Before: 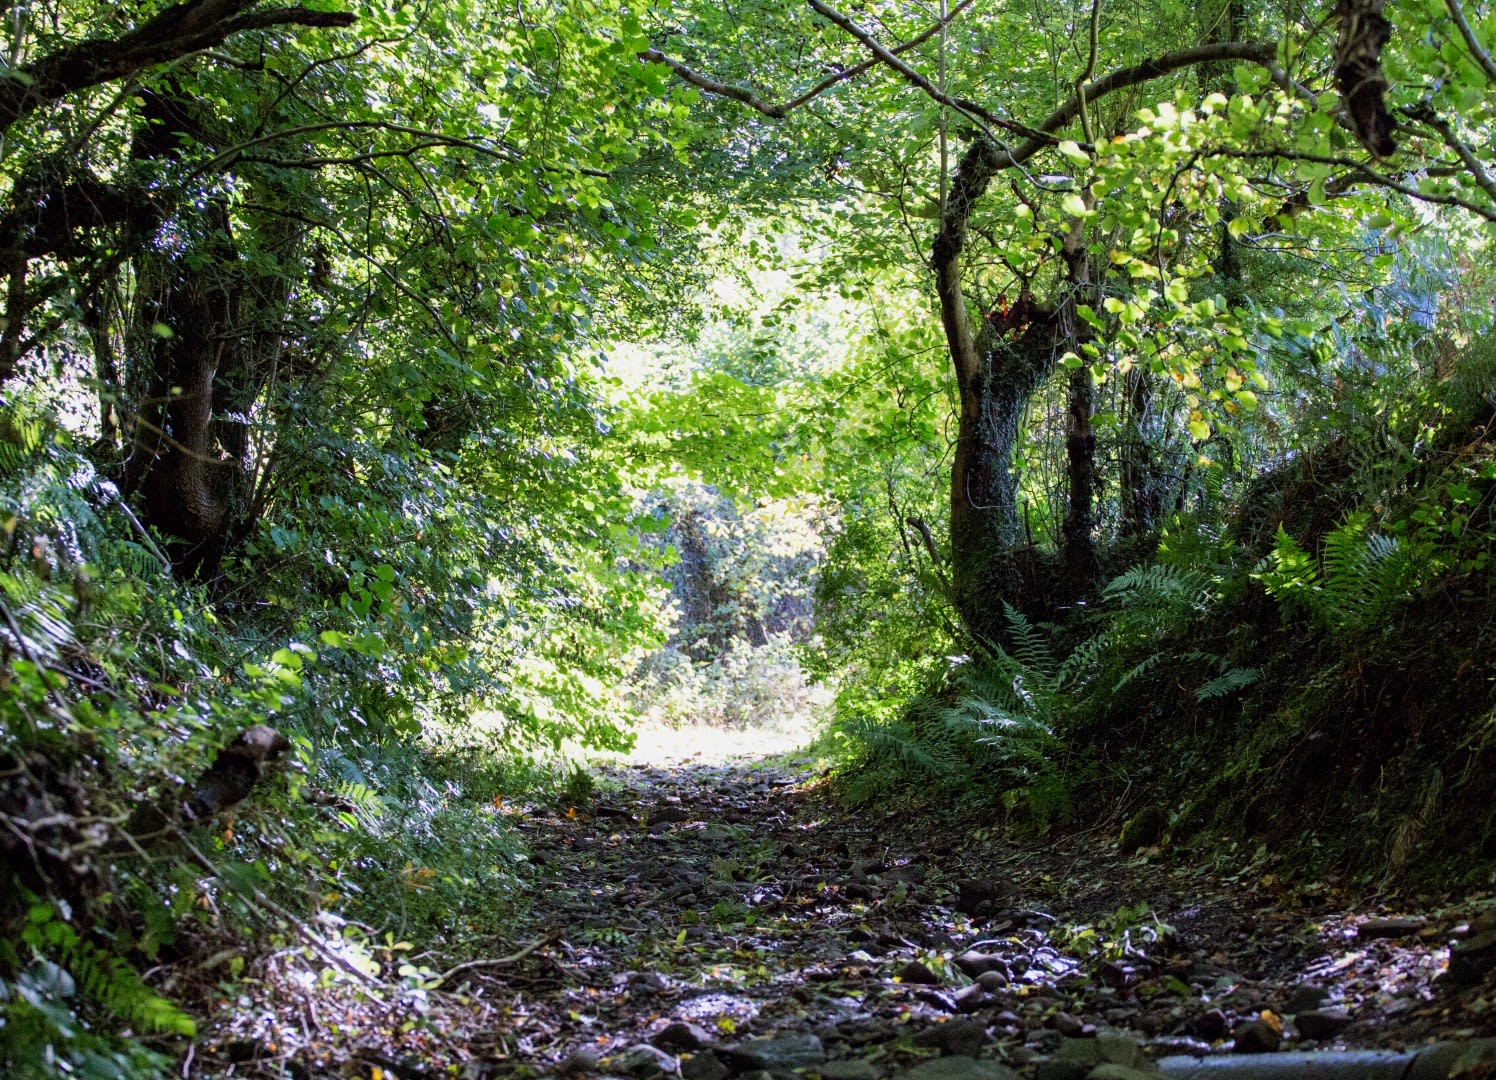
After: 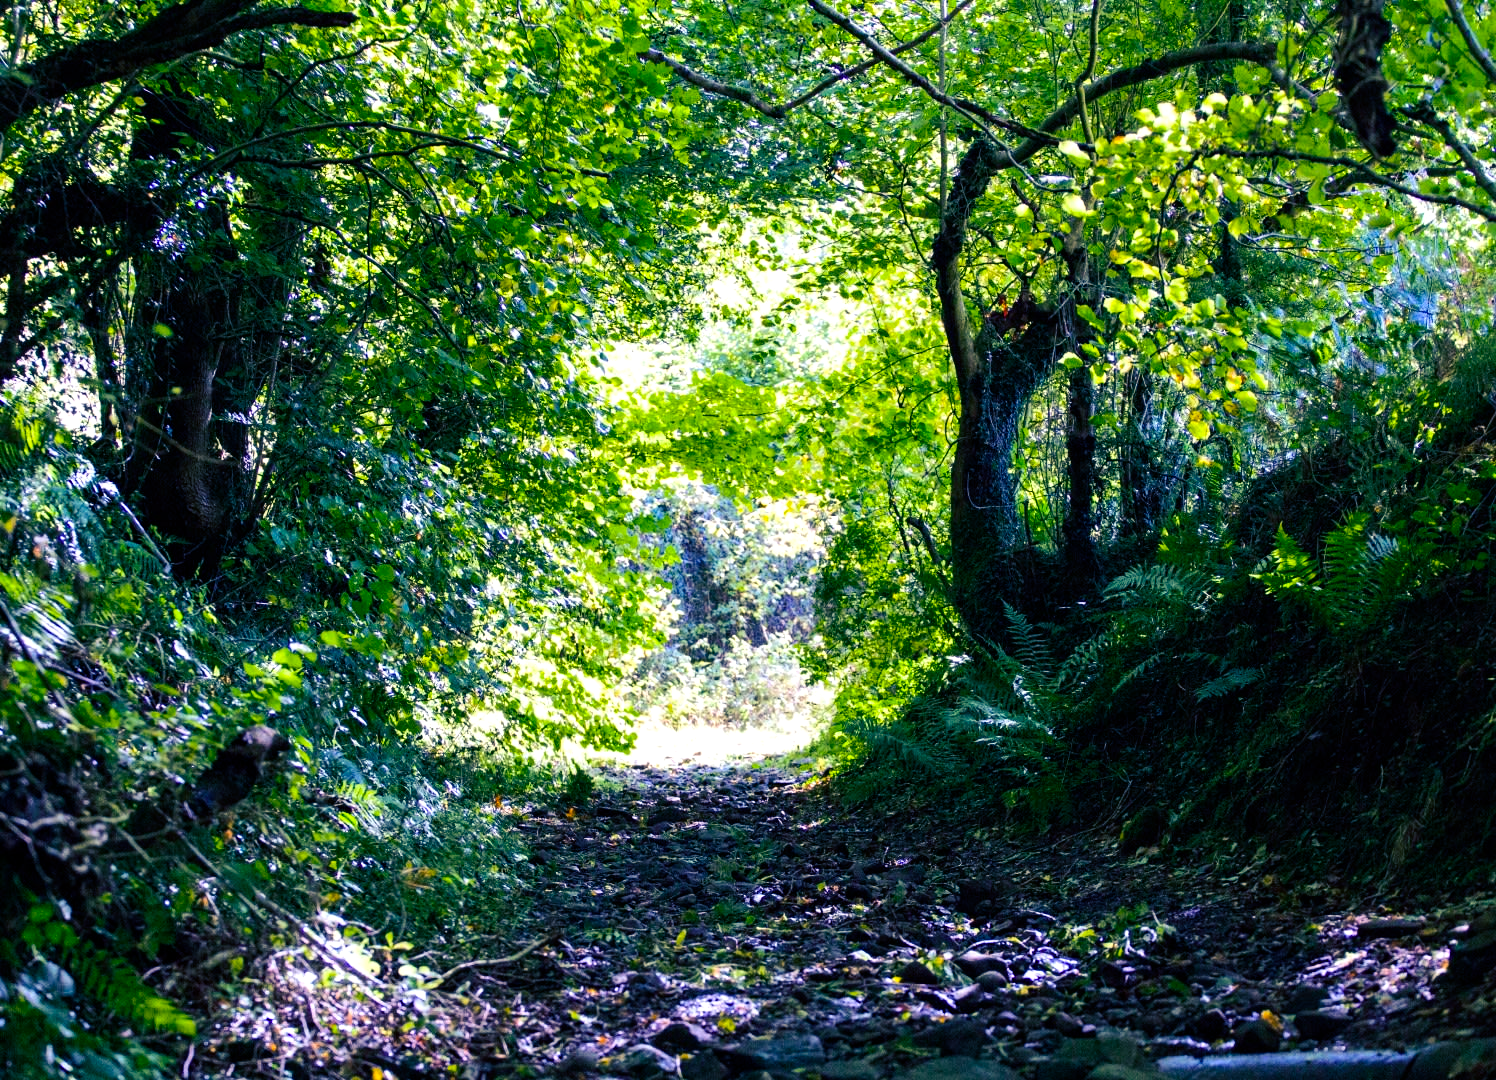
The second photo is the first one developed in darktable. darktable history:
levels: mode automatic, levels [0.101, 0.578, 0.953]
tone equalizer: -8 EV -0.406 EV, -7 EV -0.361 EV, -6 EV -0.305 EV, -5 EV -0.201 EV, -3 EV 0.232 EV, -2 EV 0.361 EV, -1 EV 0.404 EV, +0 EV 0.412 EV, edges refinement/feathering 500, mask exposure compensation -1.57 EV, preserve details no
color balance rgb: shadows lift › luminance -40.905%, shadows lift › chroma 13.952%, shadows lift › hue 259.59°, perceptual saturation grading › global saturation 42.224%, global vibrance 9.4%
